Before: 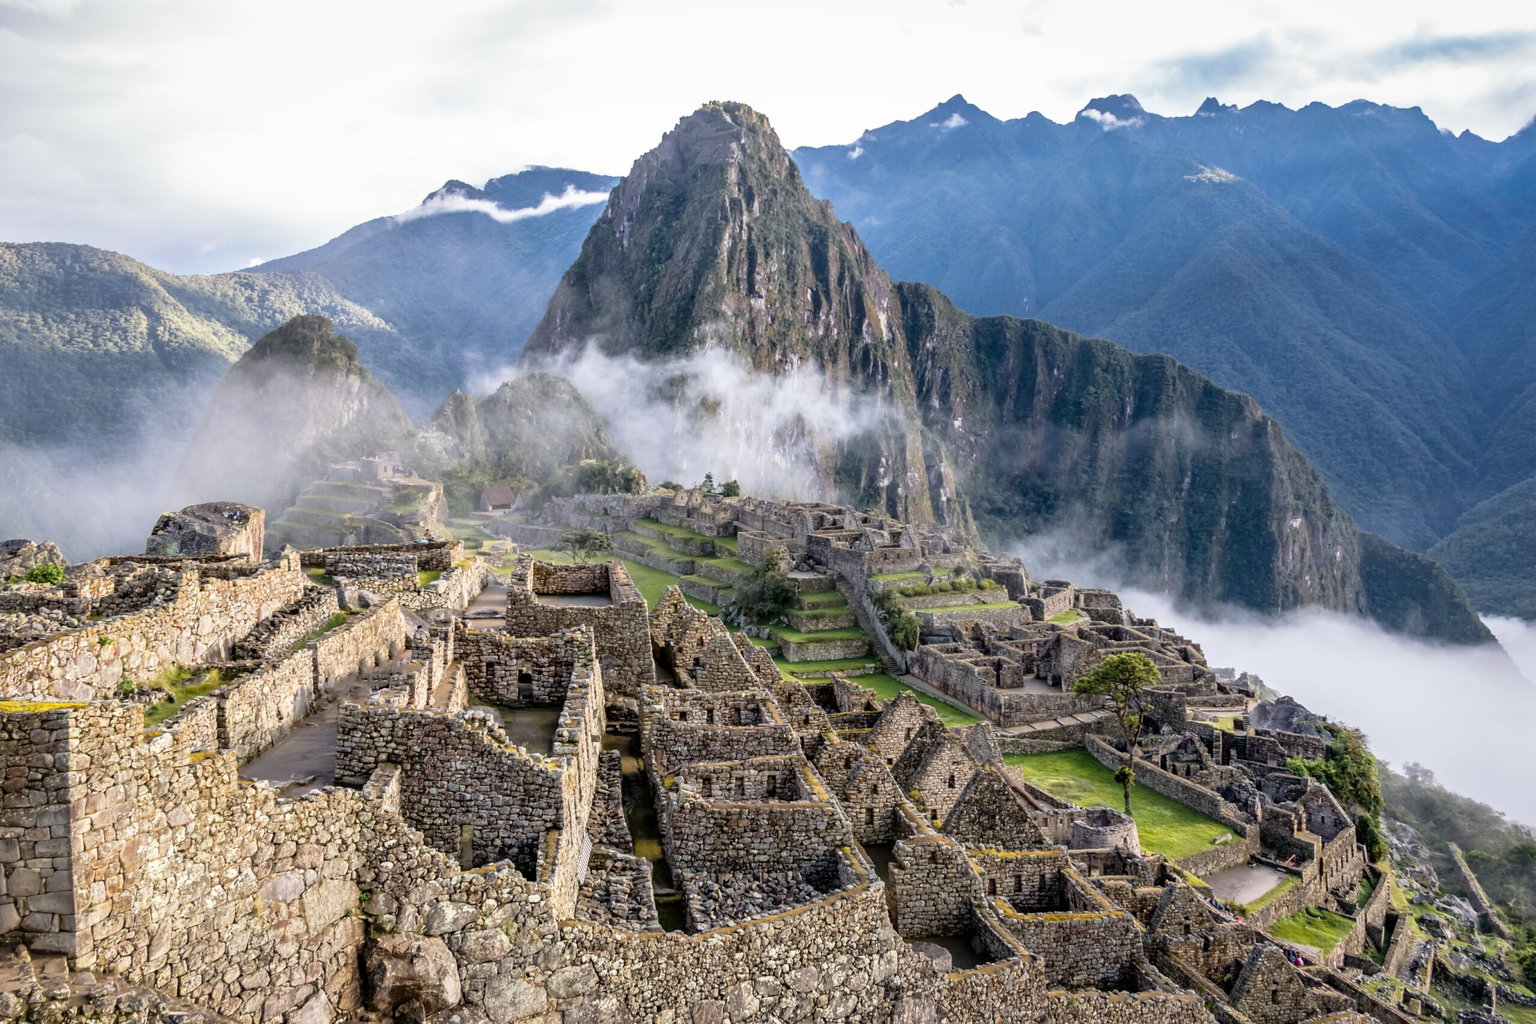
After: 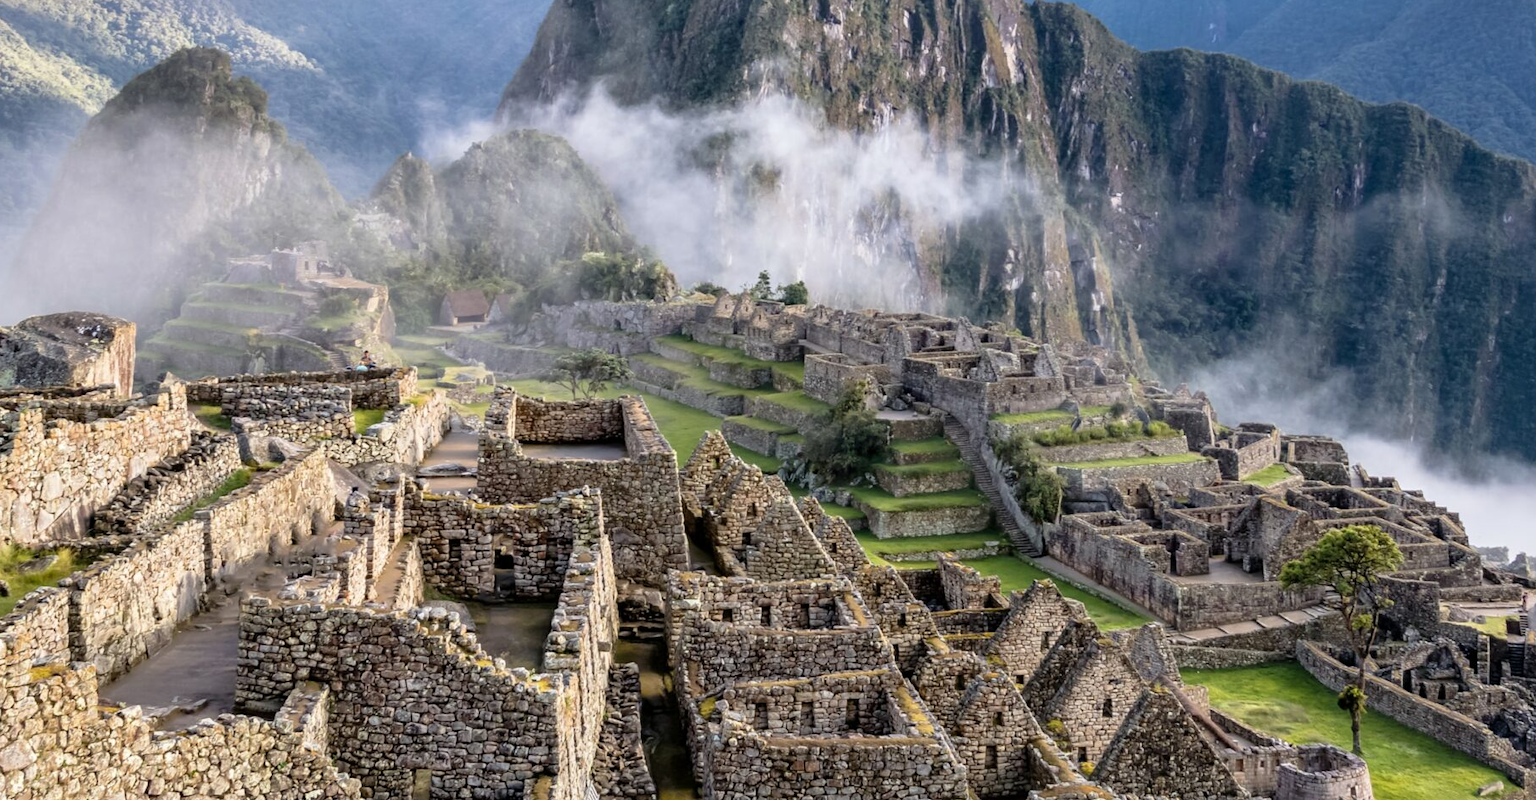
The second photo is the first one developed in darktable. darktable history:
crop: left 10.993%, top 27.522%, right 18.294%, bottom 17.221%
